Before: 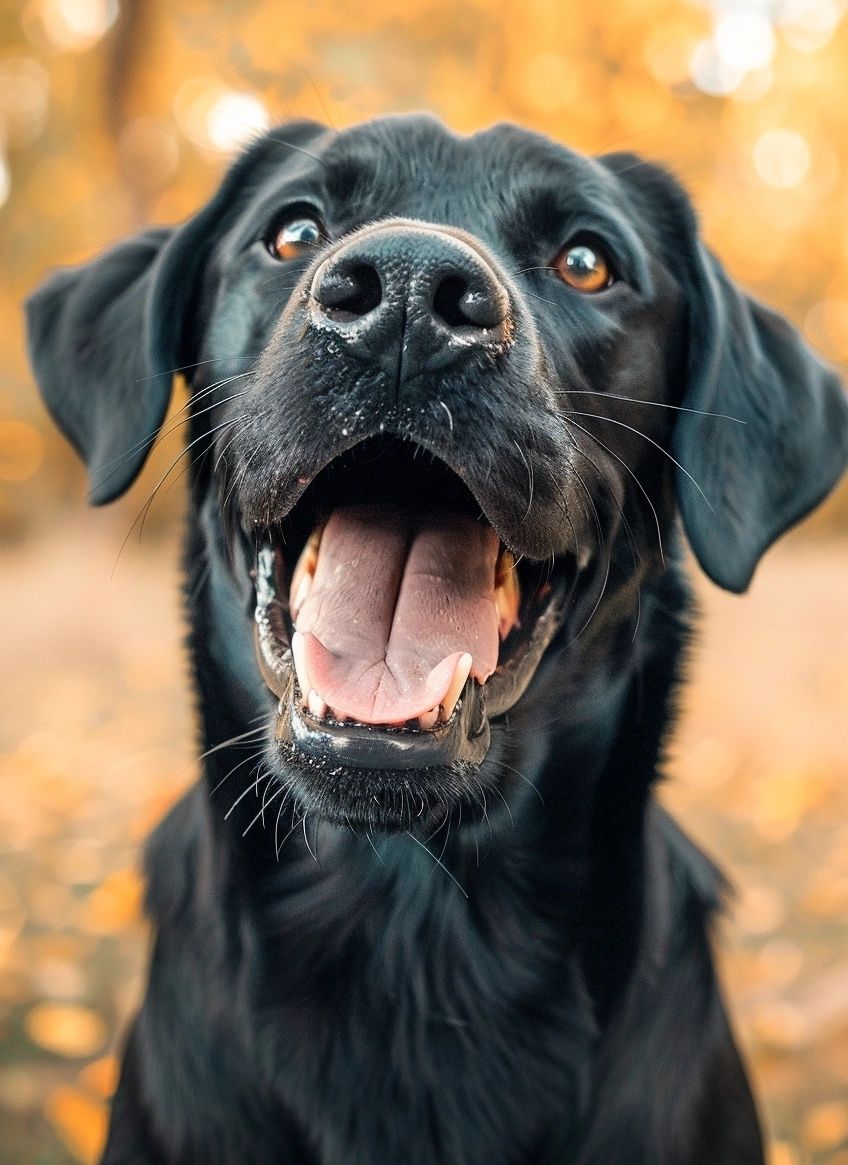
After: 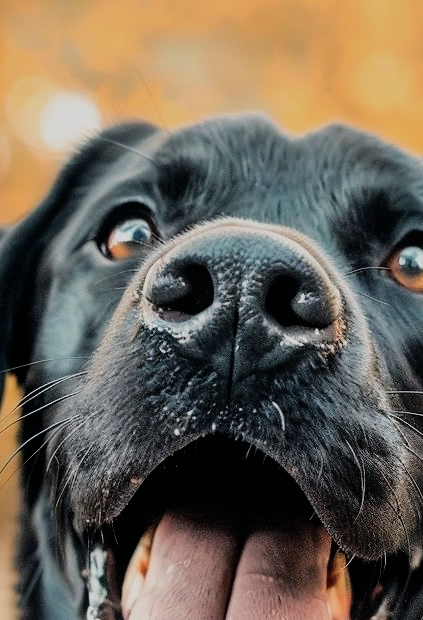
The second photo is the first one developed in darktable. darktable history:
crop: left 19.873%, right 30.244%, bottom 46.769%
shadows and highlights: shadows 36.86, highlights -26.7, soften with gaussian
filmic rgb: black relative exposure -7.65 EV, white relative exposure 4.56 EV, hardness 3.61, contrast 1.051
